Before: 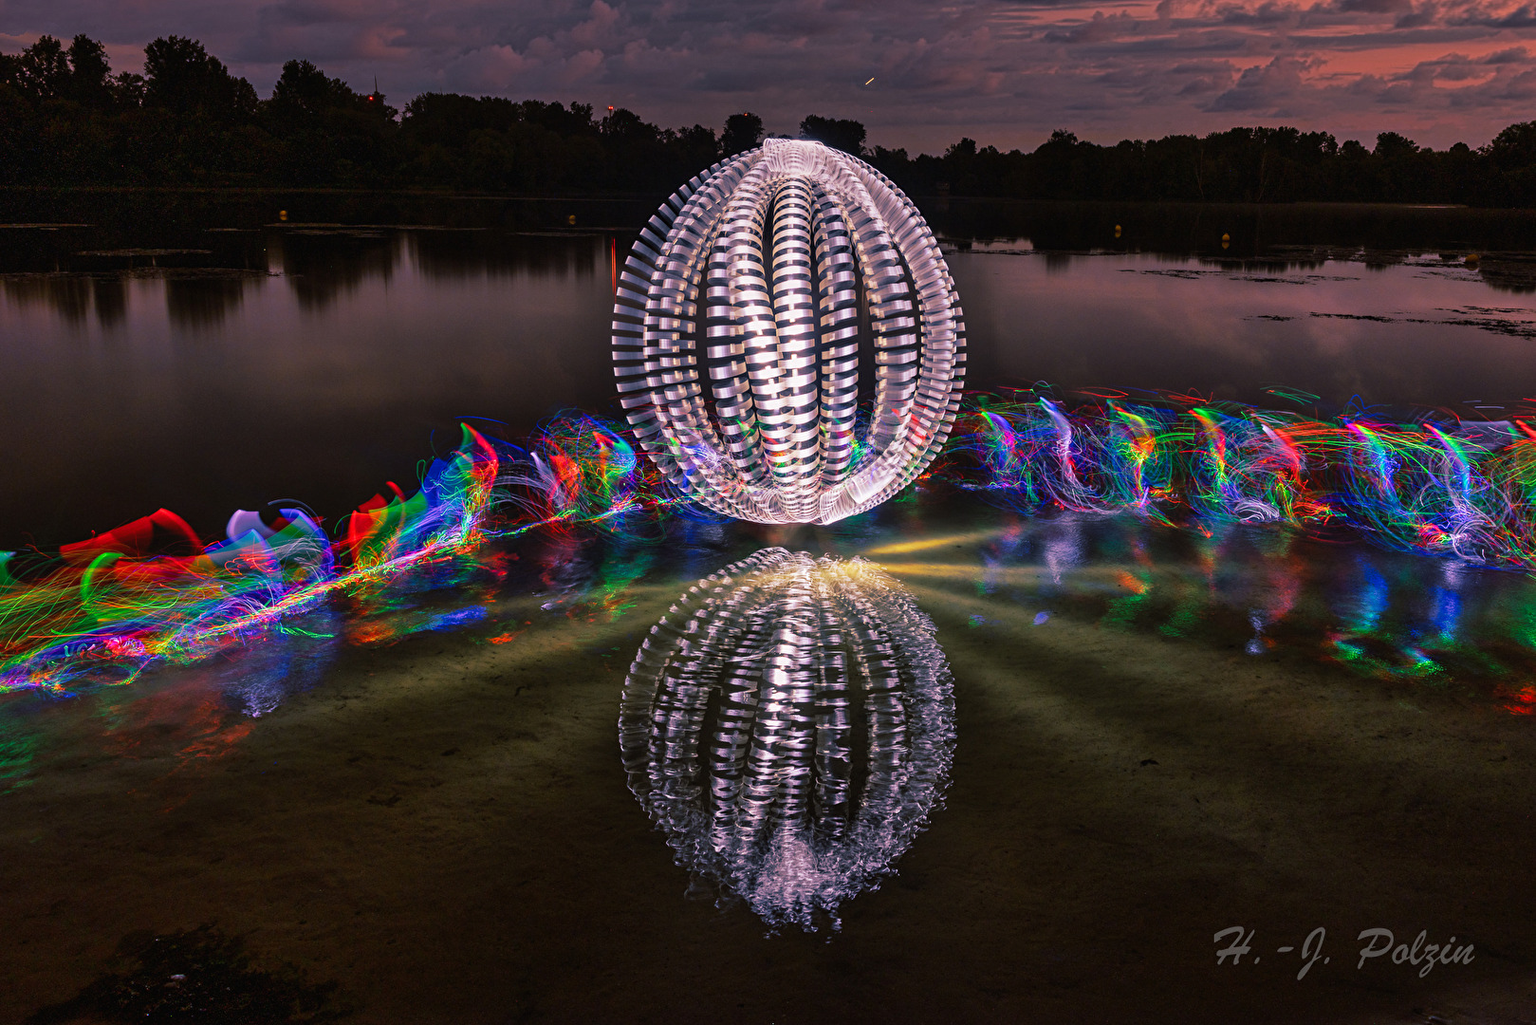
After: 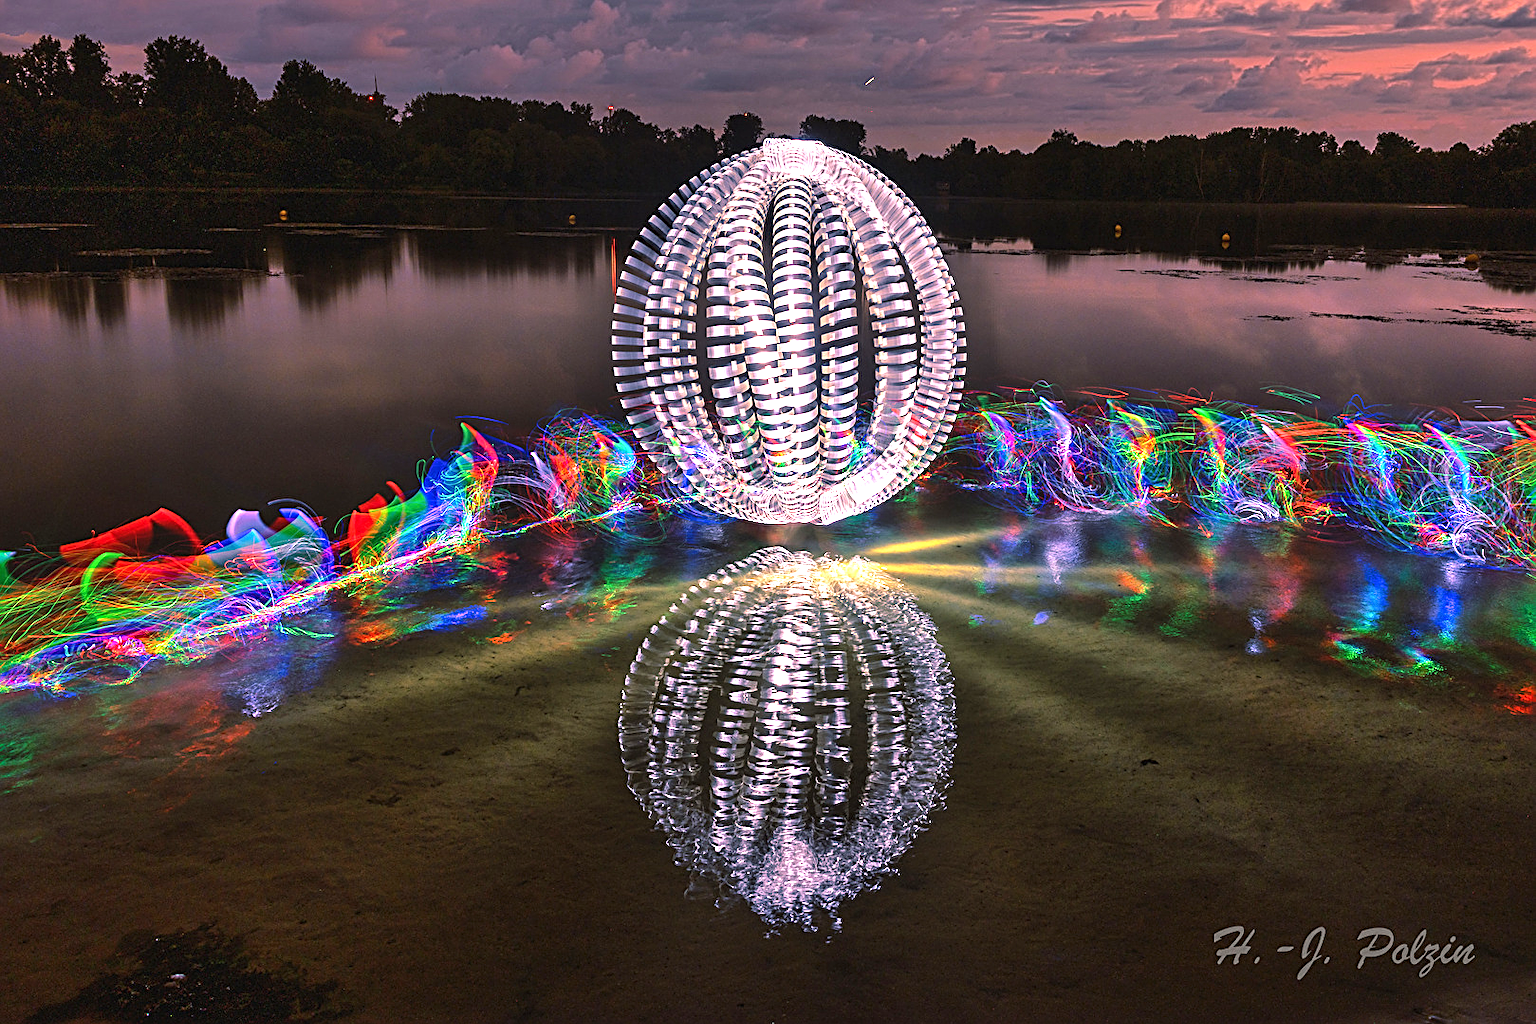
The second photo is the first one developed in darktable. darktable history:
exposure: black level correction 0, exposure 1.188 EV, compensate highlight preservation false
sharpen: on, module defaults
